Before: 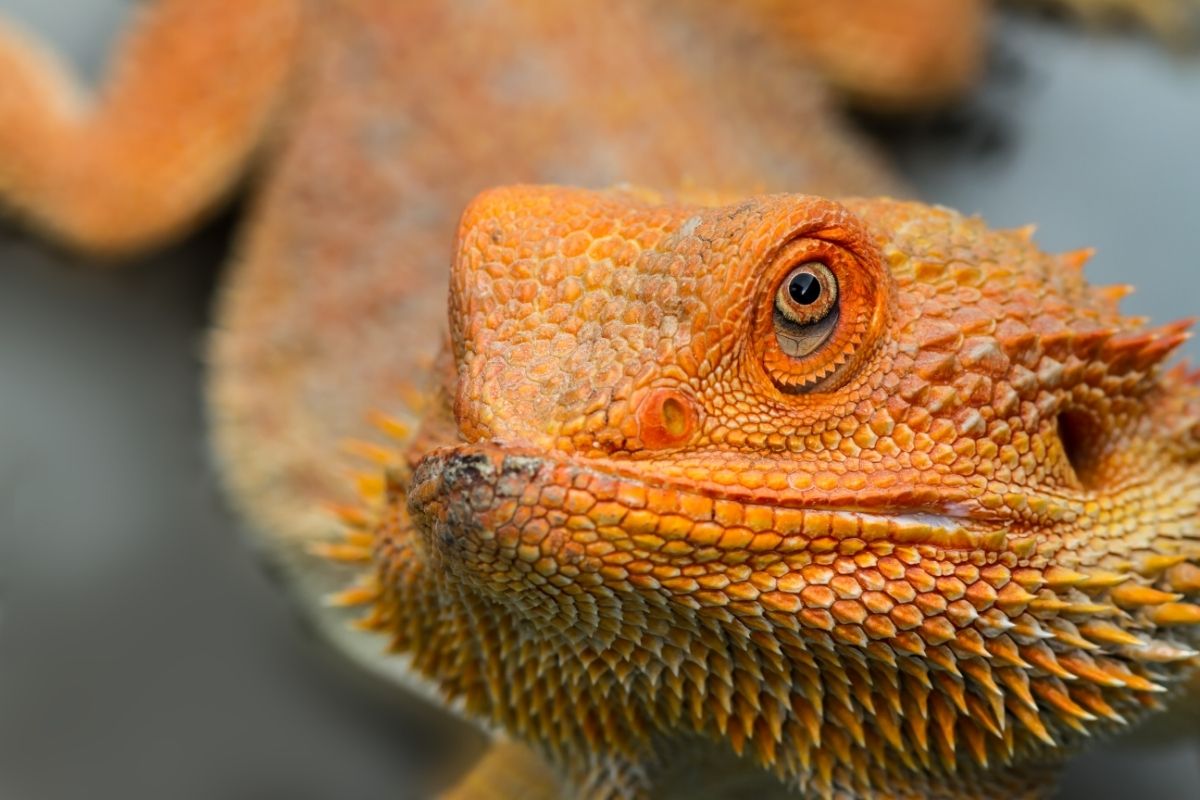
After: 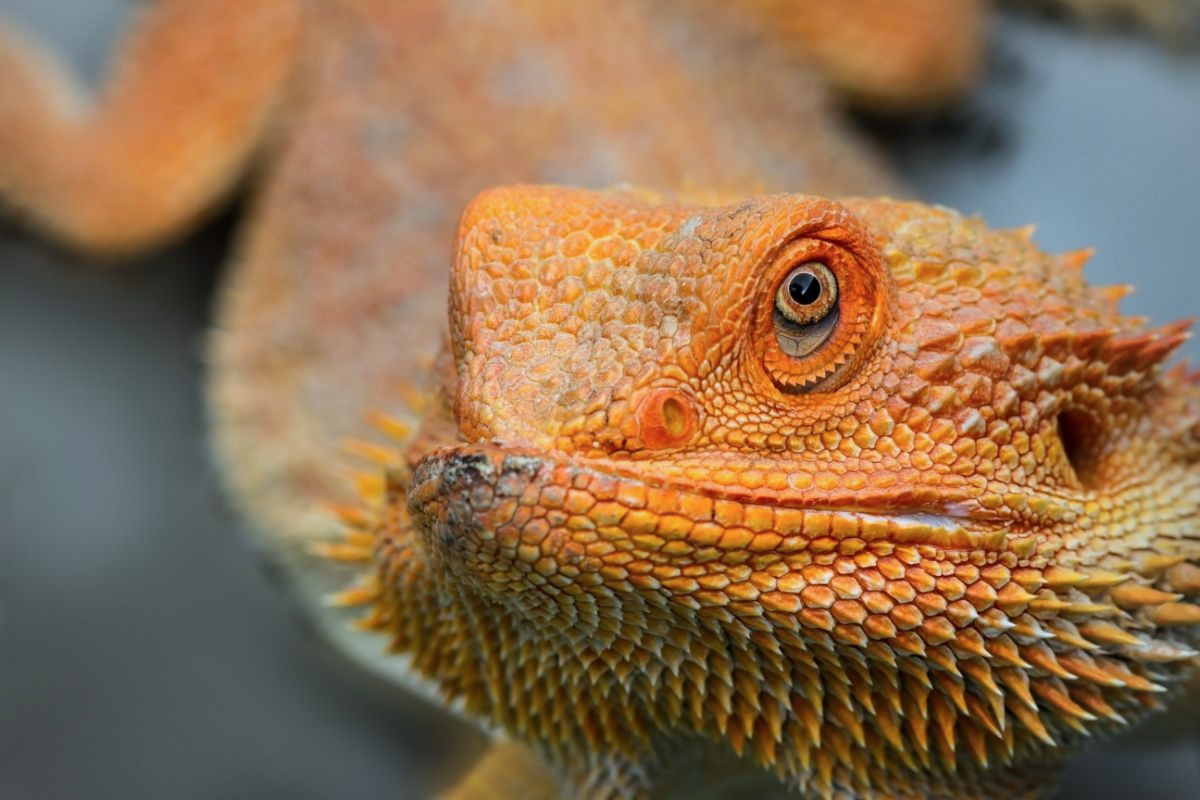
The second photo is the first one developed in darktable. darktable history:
vignetting: brightness -0.462, saturation -0.3, unbound false
color calibration: illuminant custom, x 0.368, y 0.373, temperature 4330.56 K
